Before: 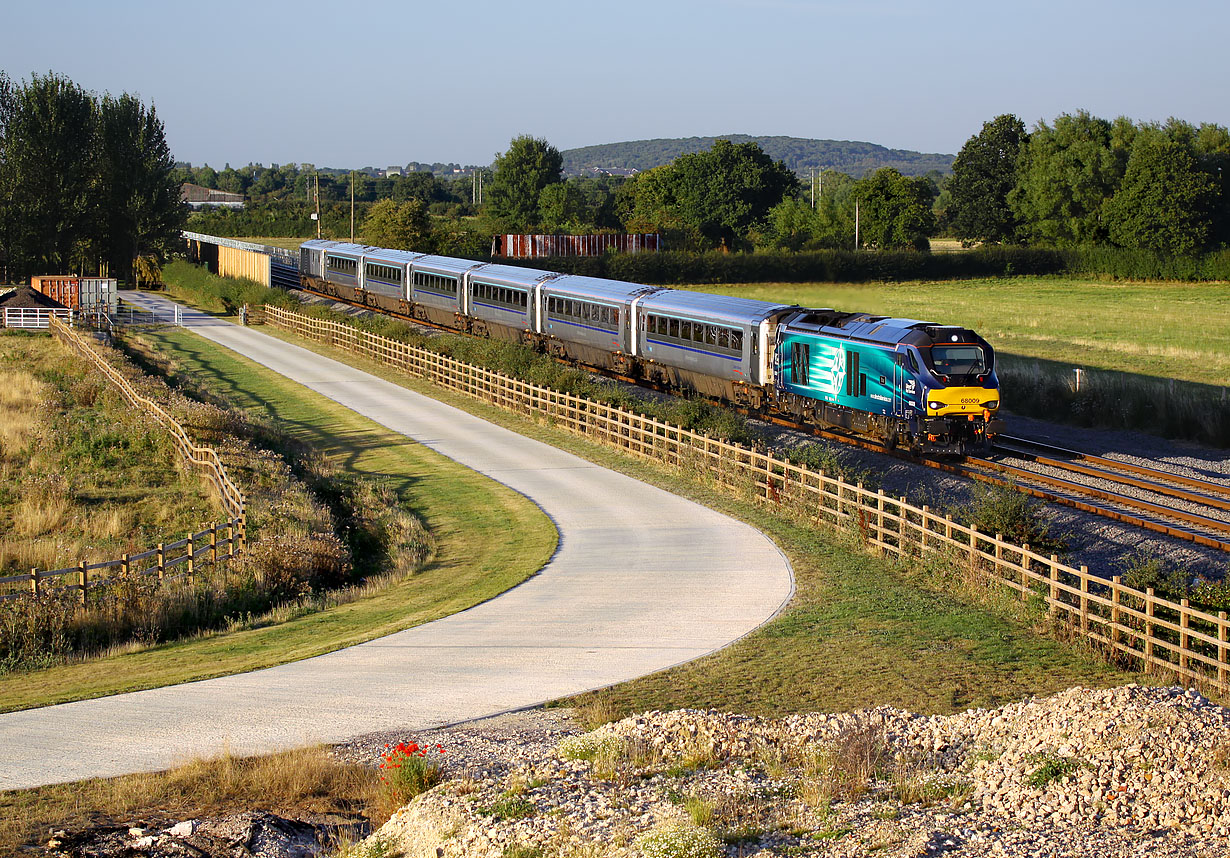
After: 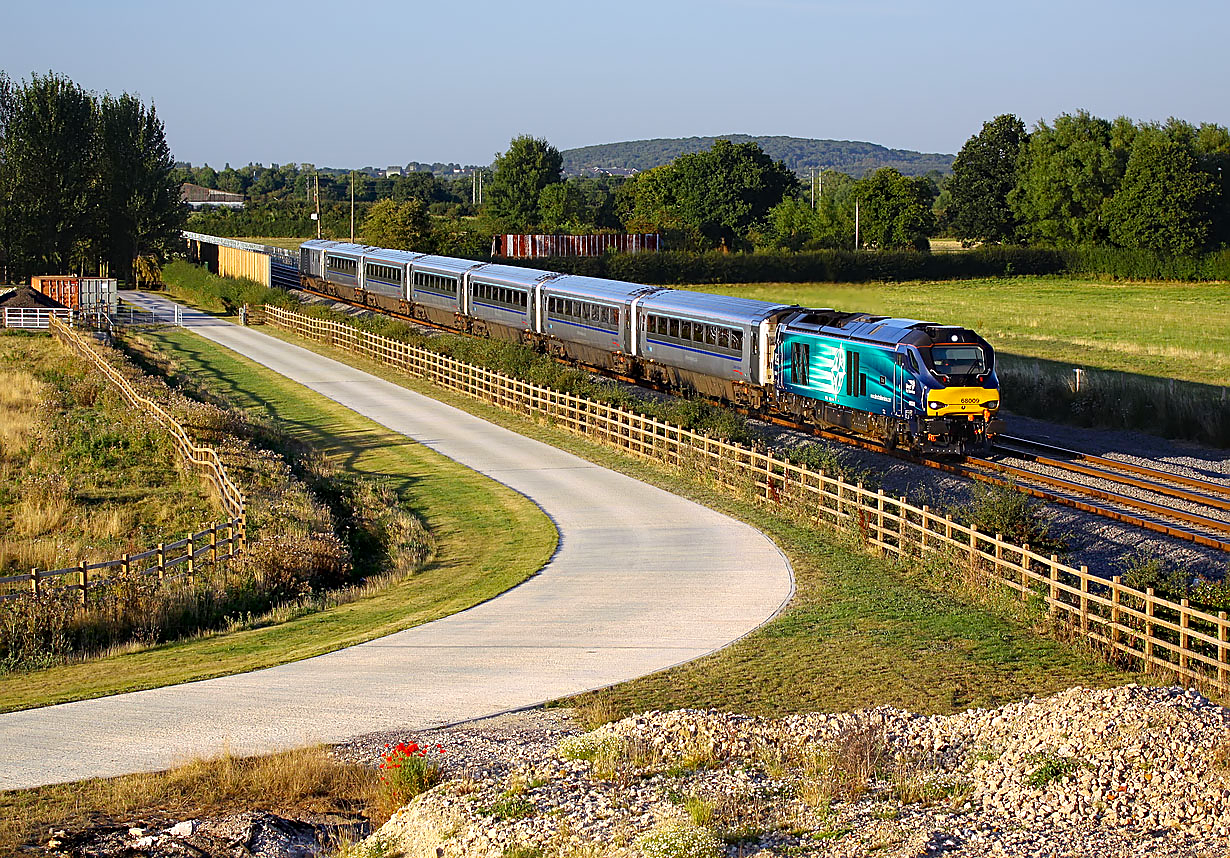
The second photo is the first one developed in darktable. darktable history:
sharpen: on, module defaults
contrast brightness saturation: contrast 0.042, saturation 0.152
